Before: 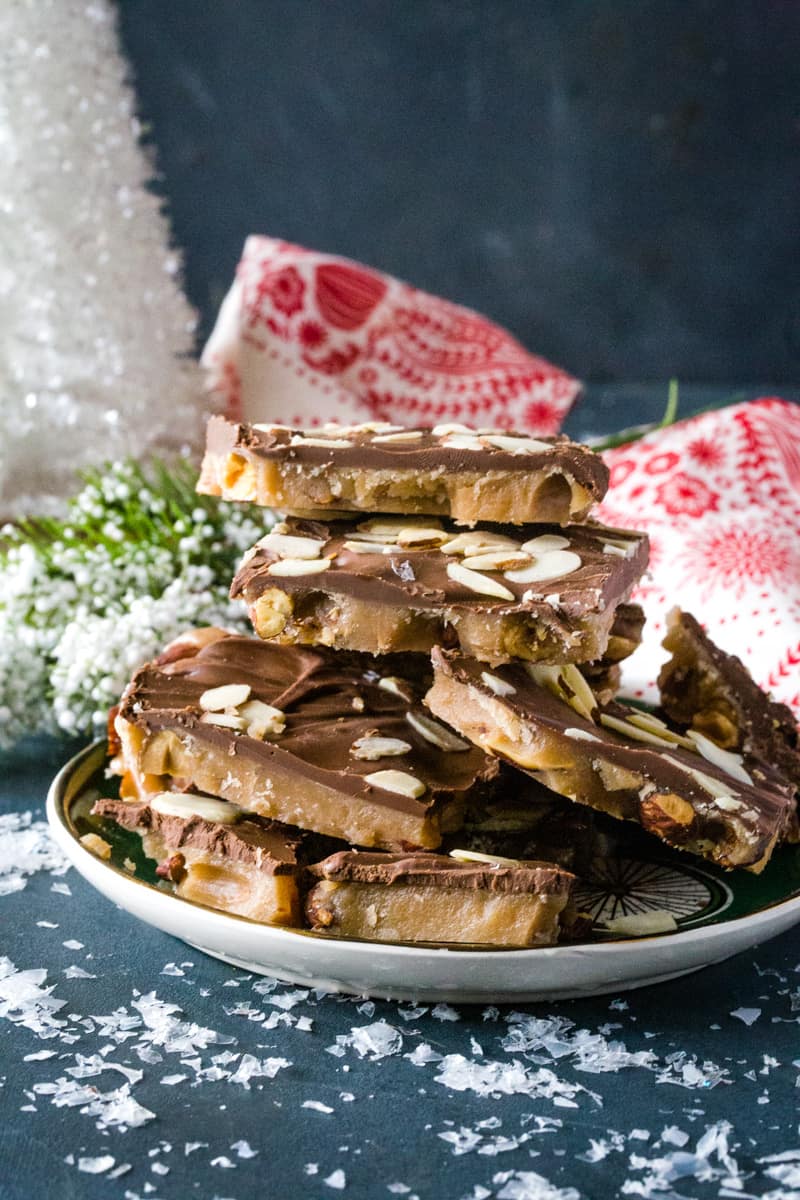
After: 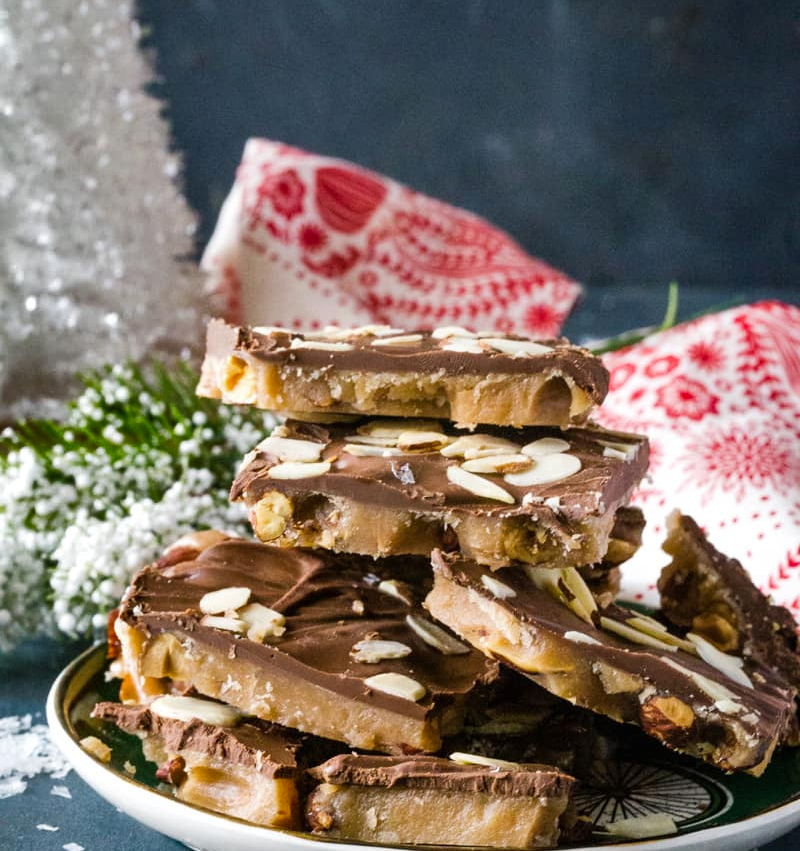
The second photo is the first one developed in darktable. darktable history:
crop and rotate: top 8.128%, bottom 20.929%
base curve: curves: ch0 [(0, 0) (0.472, 0.508) (1, 1)], preserve colors none
shadows and highlights: shadows 21.03, highlights -82.38, soften with gaussian
